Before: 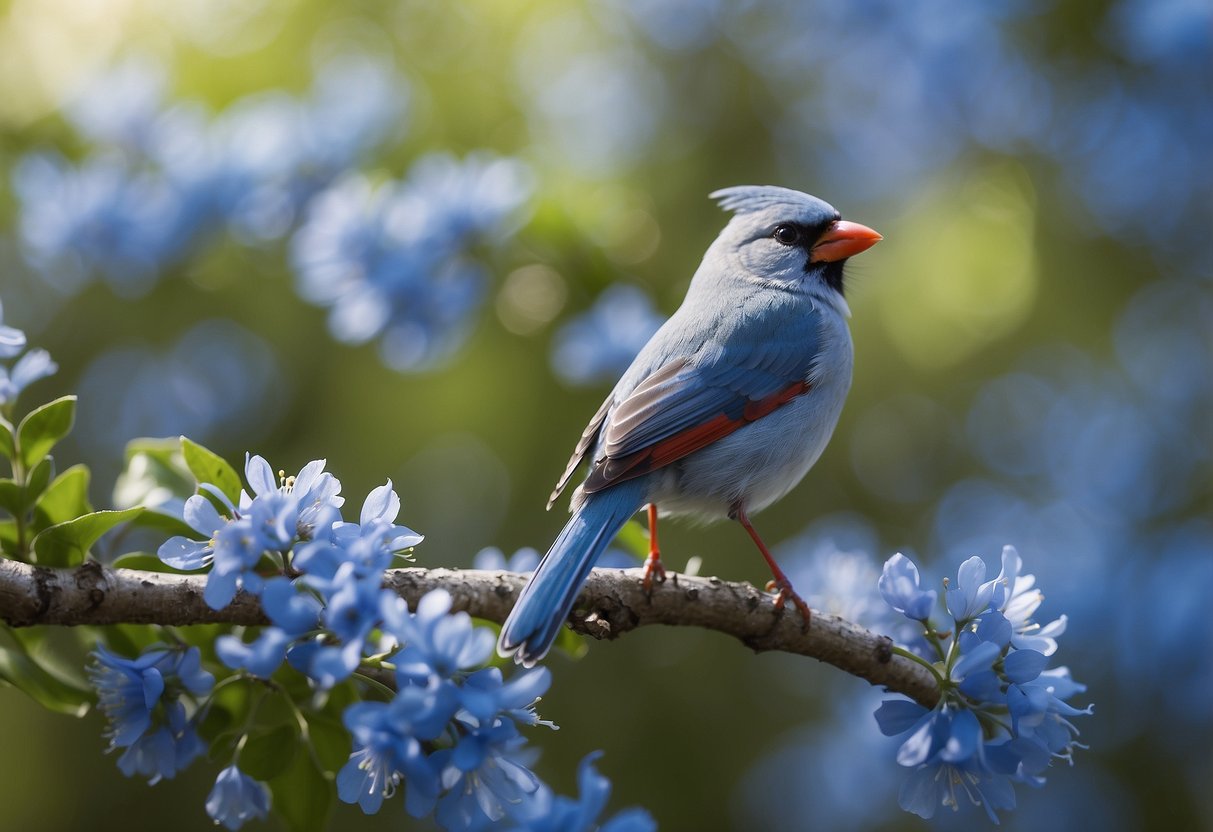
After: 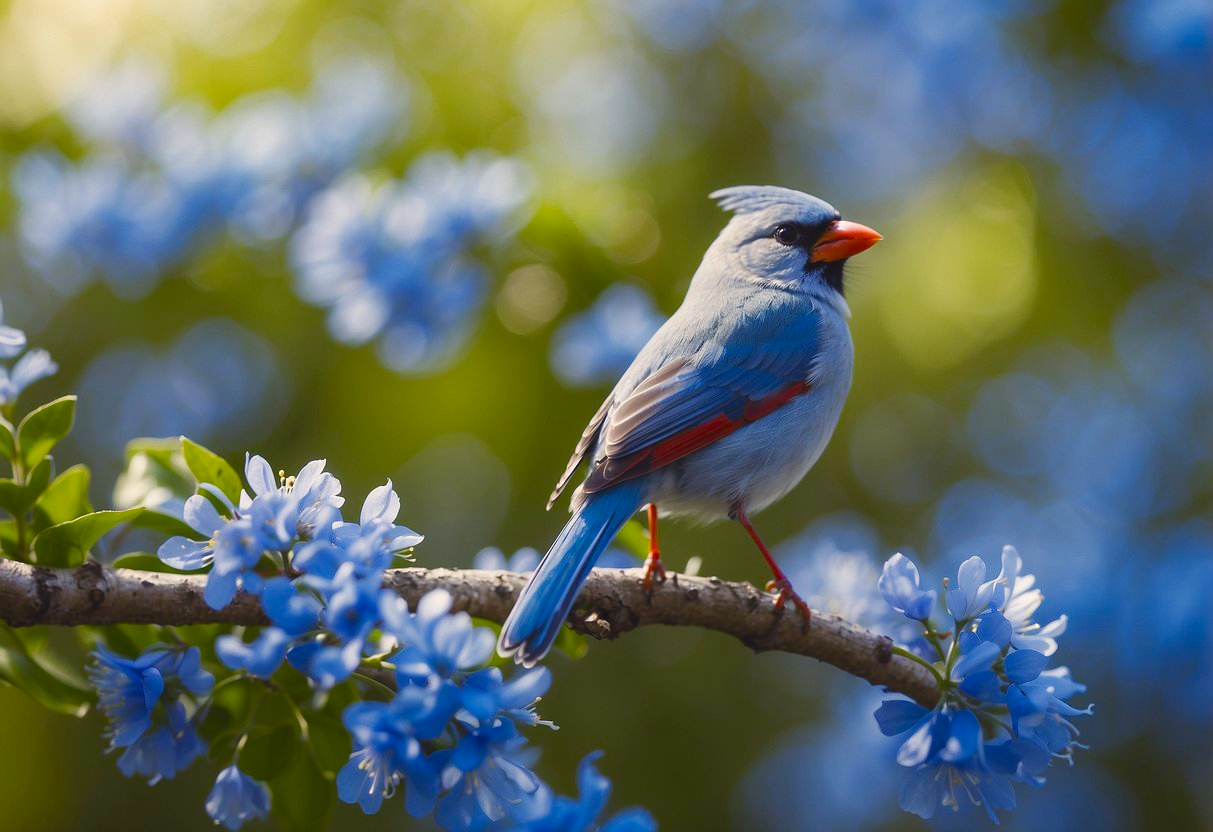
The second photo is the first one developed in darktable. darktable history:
color balance rgb: shadows lift › chroma 3%, shadows lift › hue 280.8°, power › hue 330°, highlights gain › chroma 3%, highlights gain › hue 75.6°, global offset › luminance 0.7%, perceptual saturation grading › global saturation 20%, perceptual saturation grading › highlights -25%, perceptual saturation grading › shadows 50%, global vibrance 20.33%
